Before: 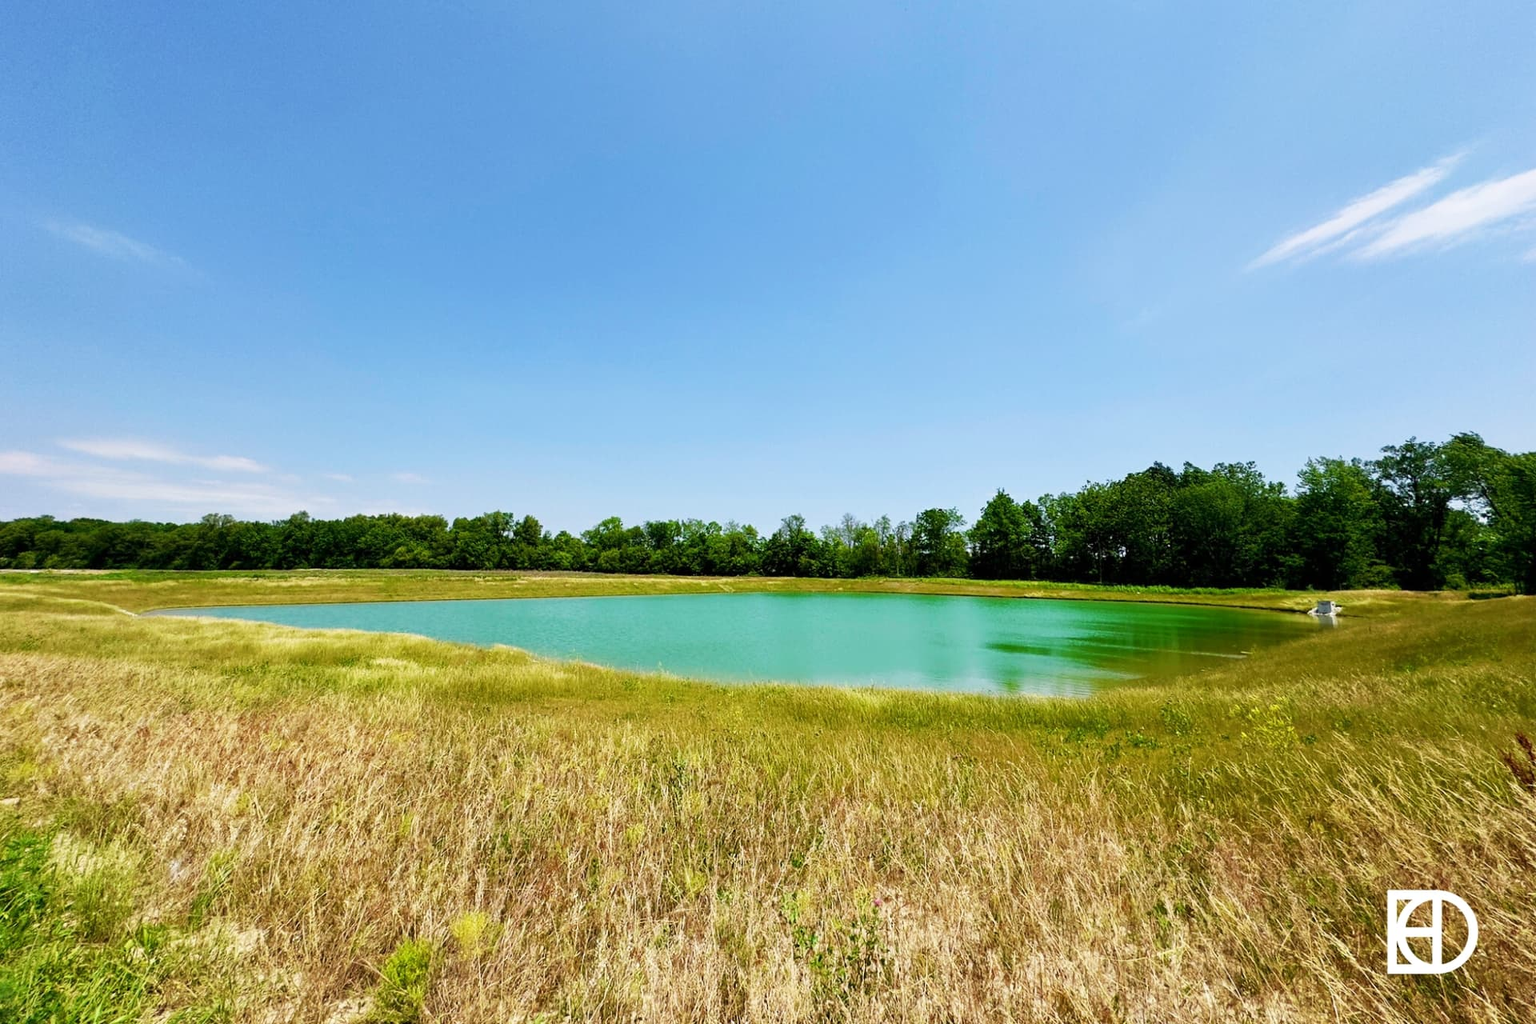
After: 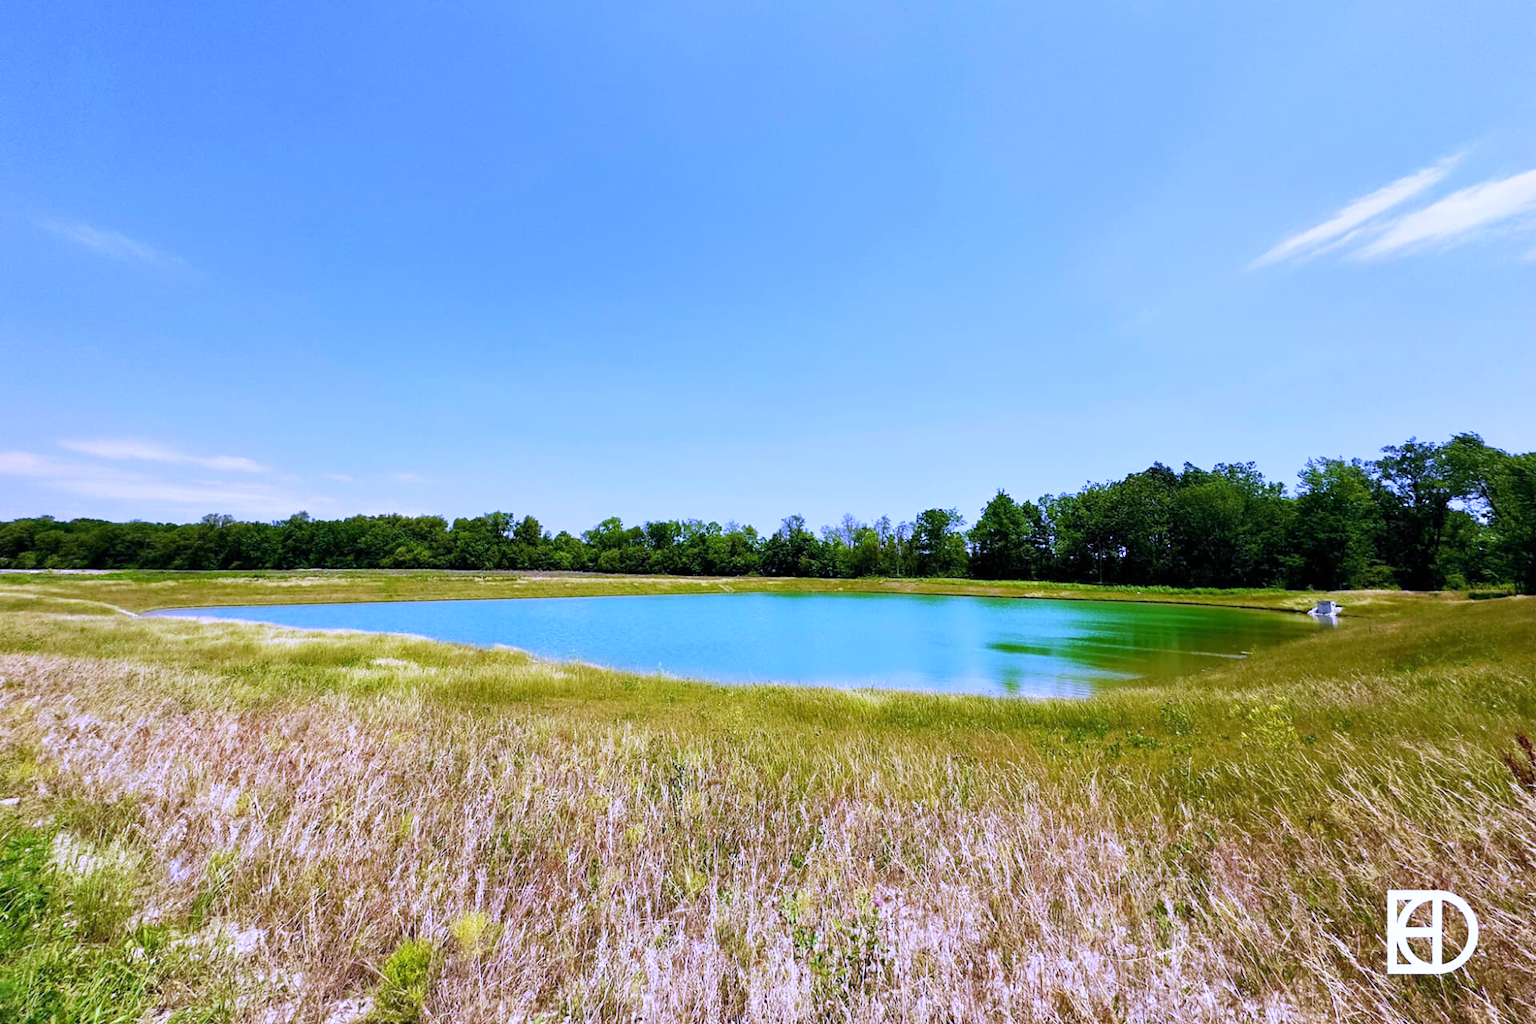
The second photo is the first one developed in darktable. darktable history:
white balance: red 0.98, blue 1.61
tone equalizer: on, module defaults
